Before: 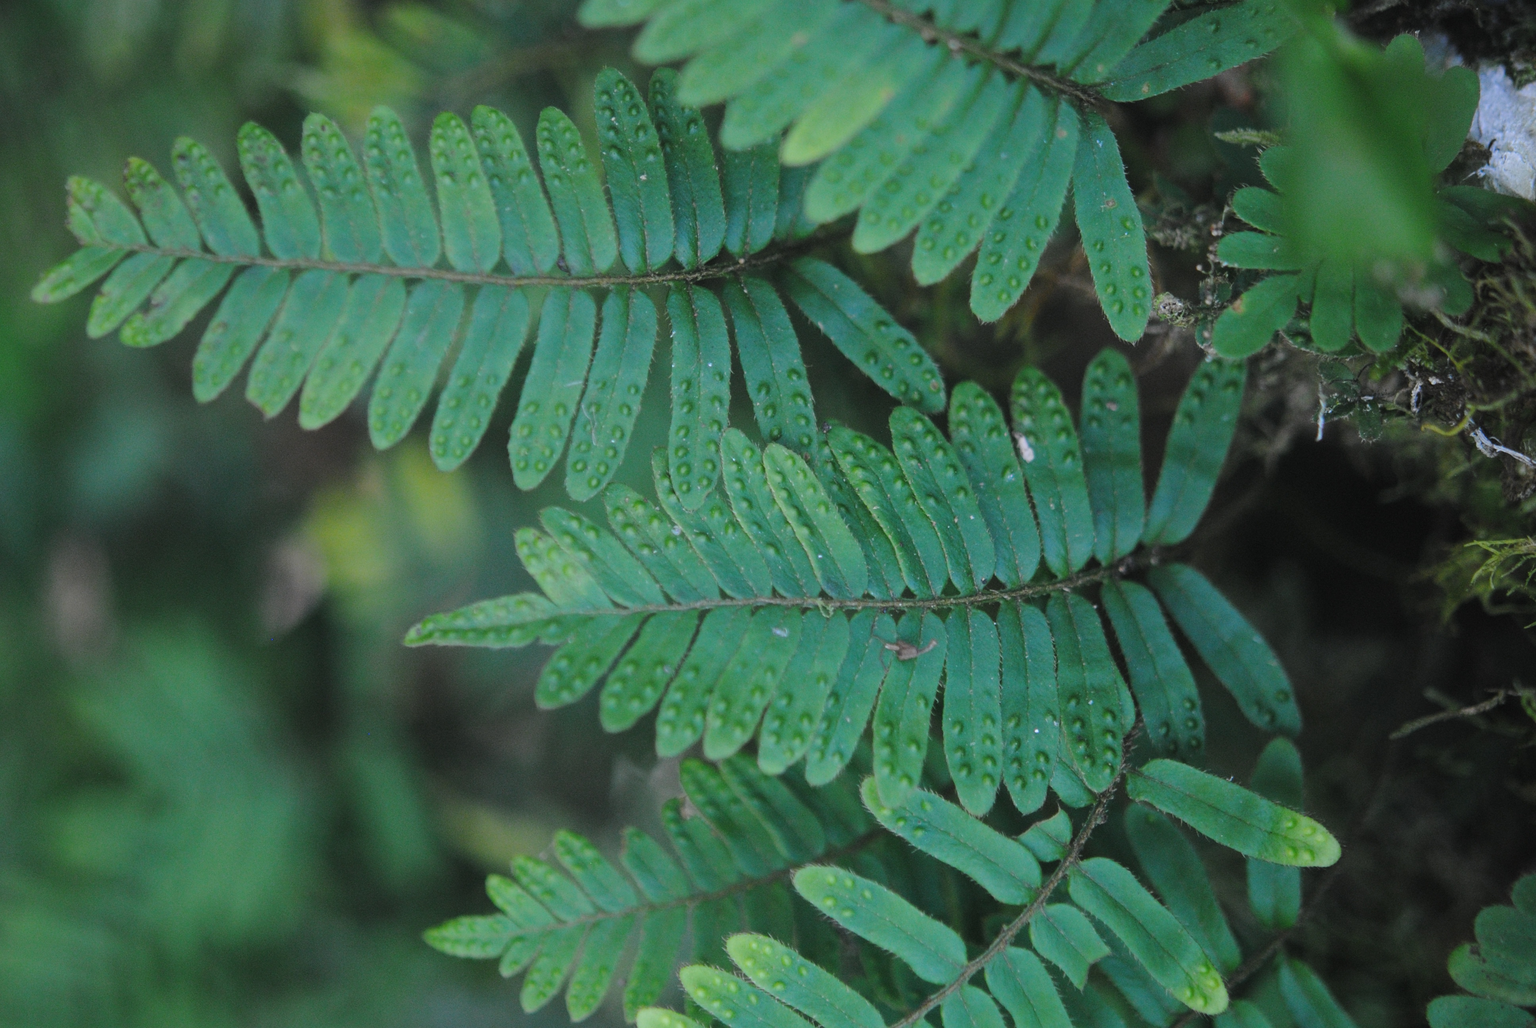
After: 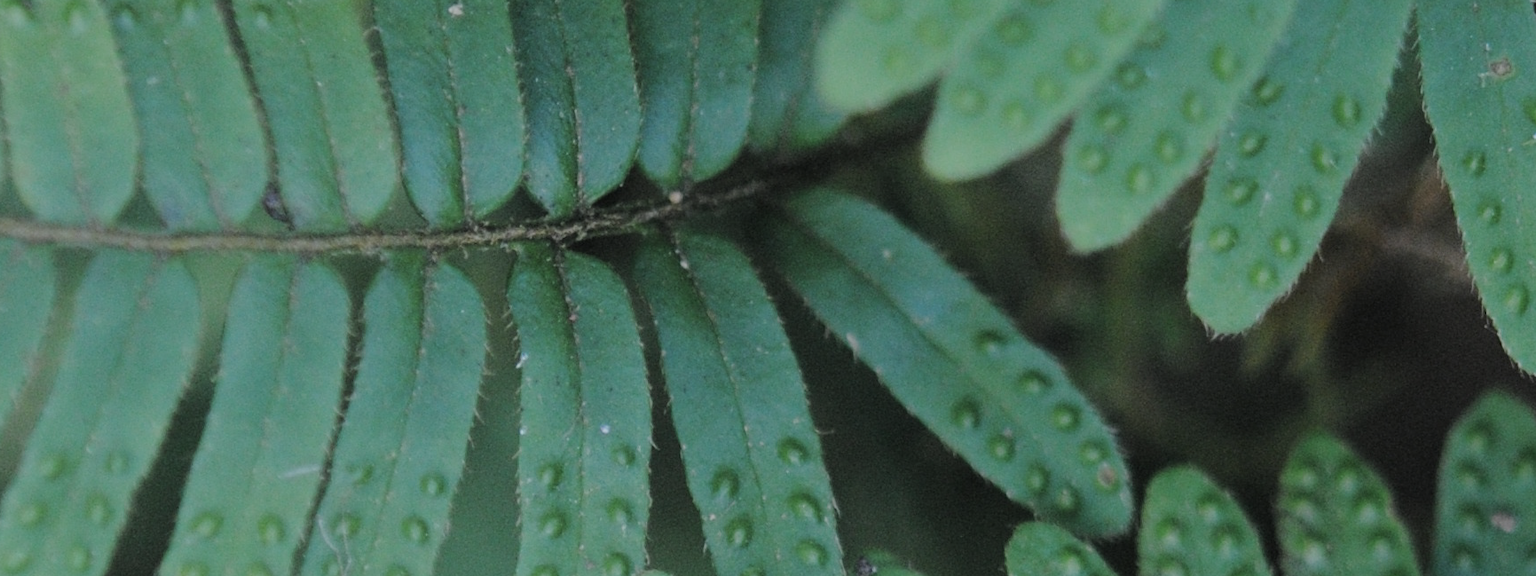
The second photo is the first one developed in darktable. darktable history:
color balance: input saturation 80.07%
crop: left 28.64%, top 16.832%, right 26.637%, bottom 58.055%
filmic rgb: black relative exposure -16 EV, white relative exposure 6.12 EV, hardness 5.22
